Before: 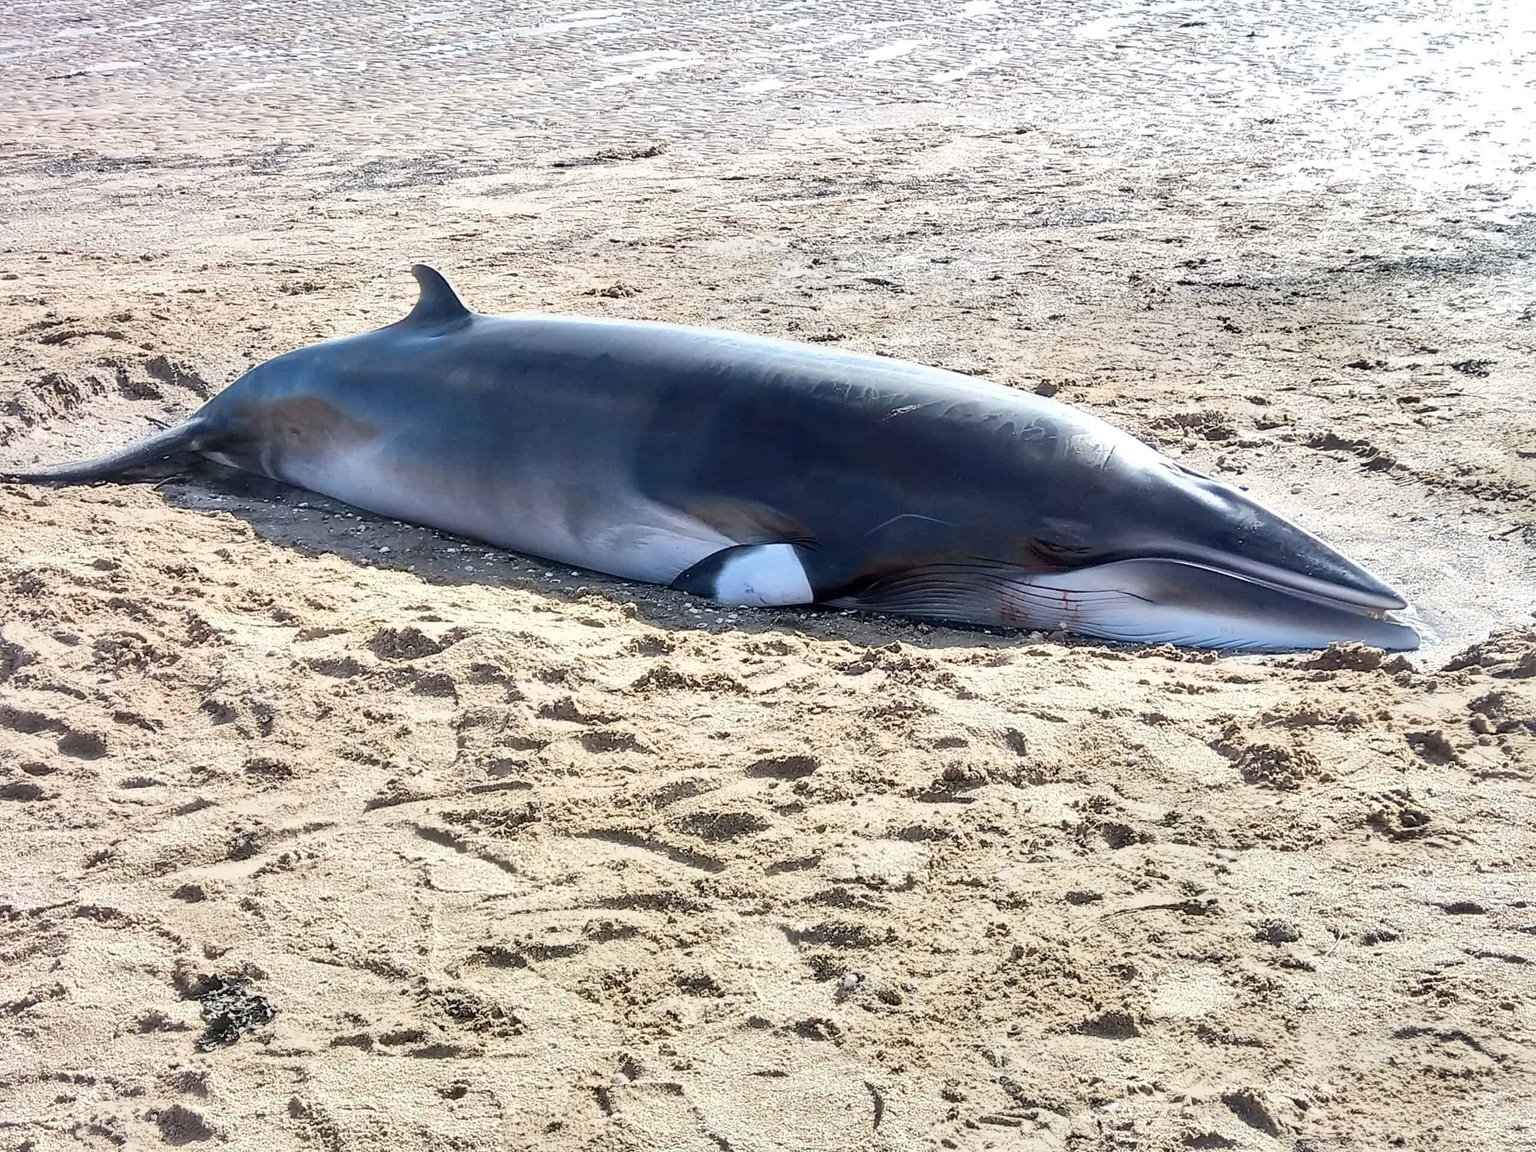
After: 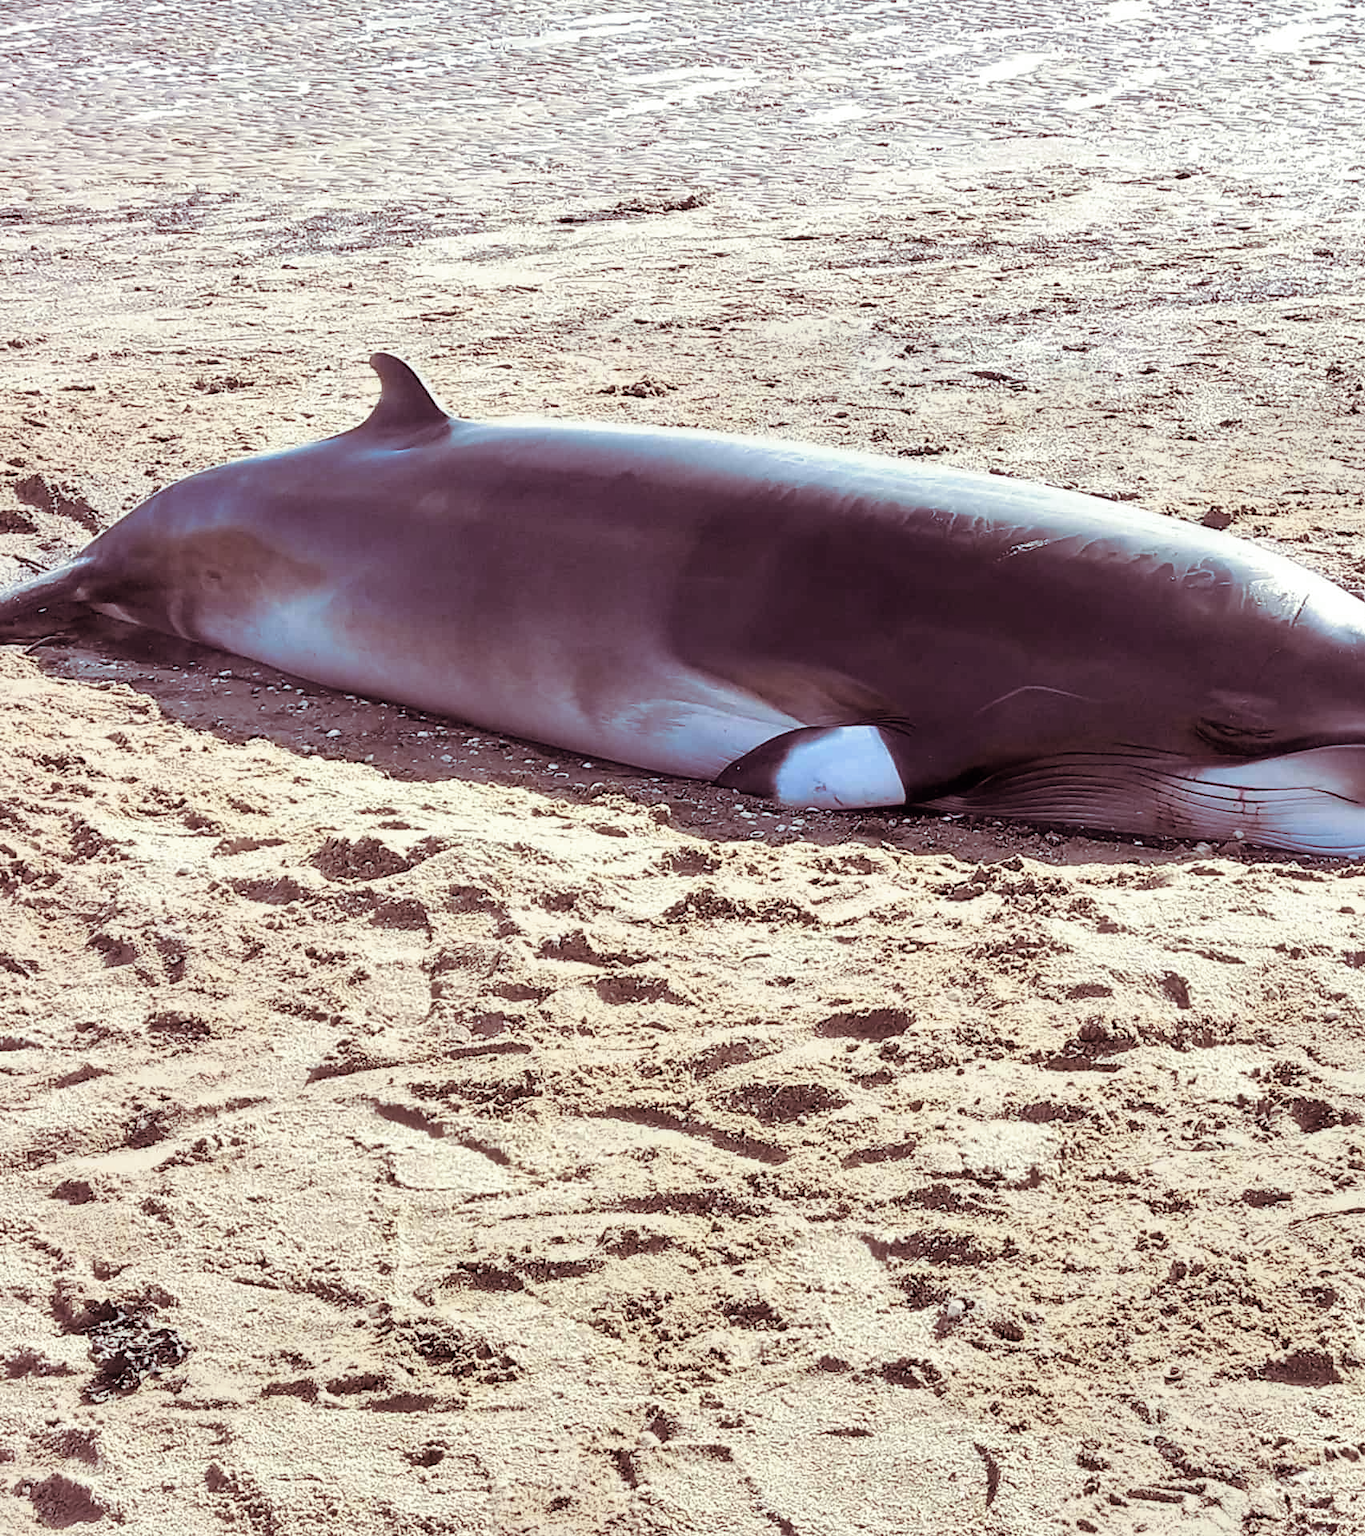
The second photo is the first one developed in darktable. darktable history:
crop and rotate: left 8.786%, right 24.548%
split-toning: shadows › hue 360°
